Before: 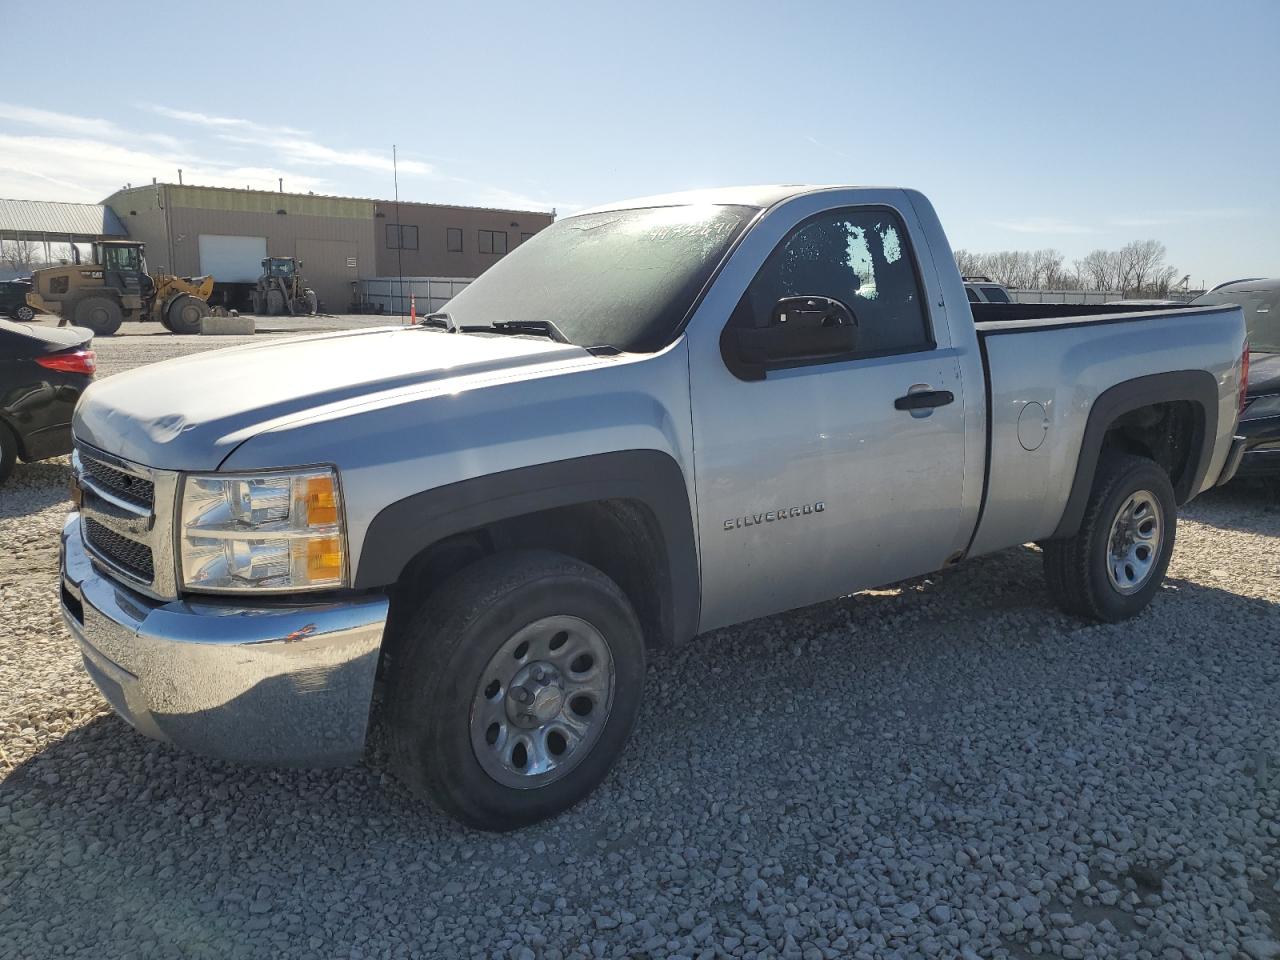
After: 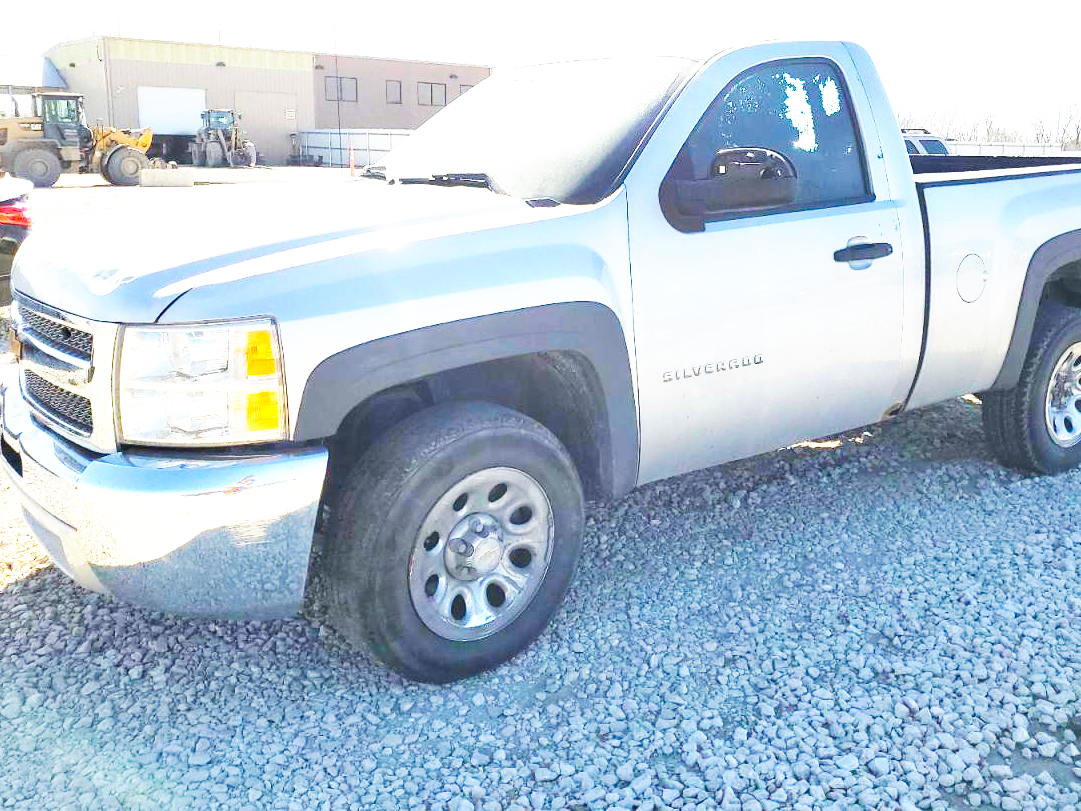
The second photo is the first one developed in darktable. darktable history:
crop and rotate: left 4.842%, top 15.51%, right 10.668%
base curve: curves: ch0 [(0, 0) (0.007, 0.004) (0.027, 0.03) (0.046, 0.07) (0.207, 0.54) (0.442, 0.872) (0.673, 0.972) (1, 1)], preserve colors none
exposure: black level correction -0.002, exposure 1.35 EV, compensate highlight preservation false
color balance rgb: perceptual saturation grading › global saturation 20%, global vibrance 20%
